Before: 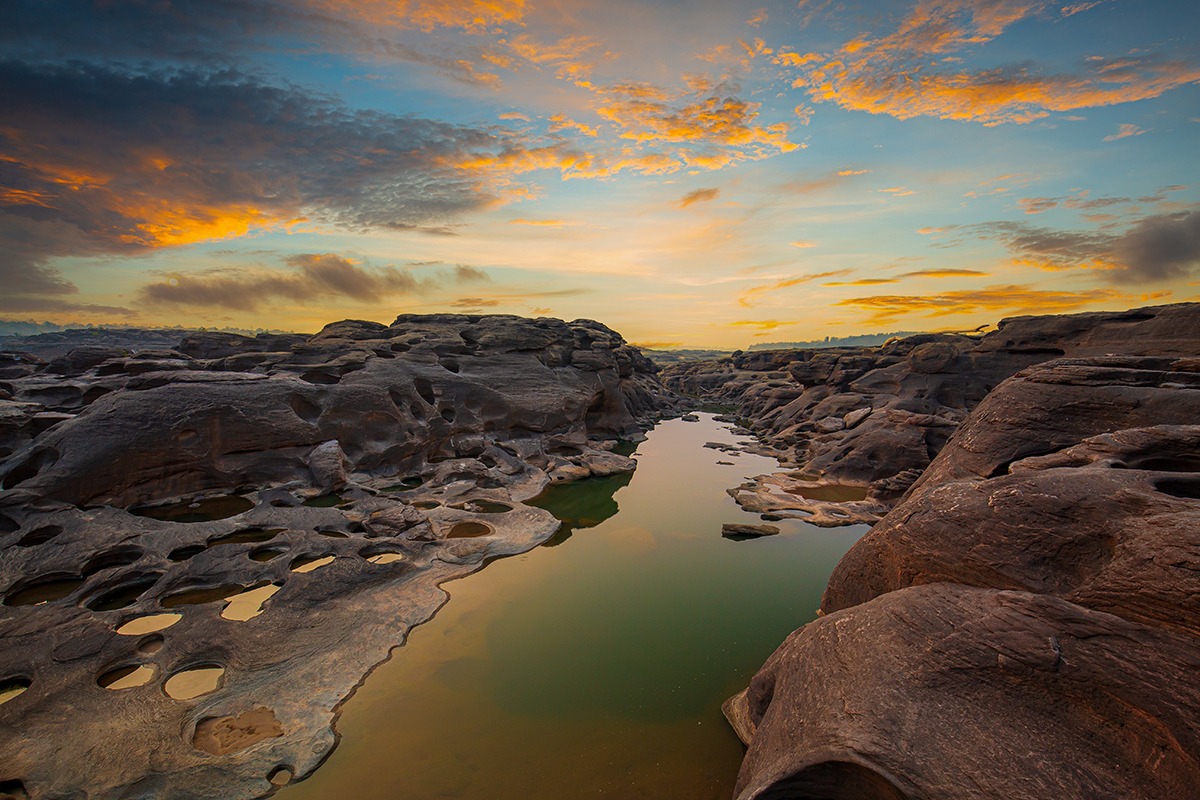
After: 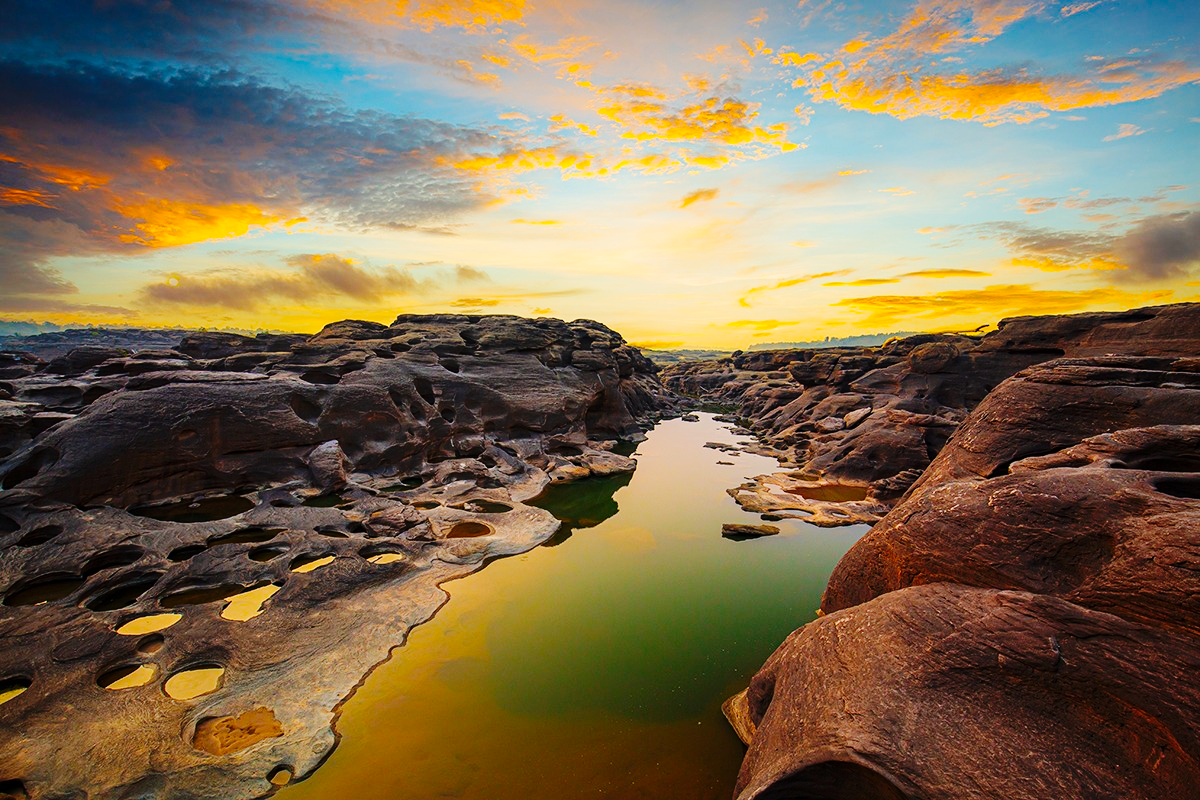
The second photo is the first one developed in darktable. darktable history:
tone equalizer: -8 EV -0.403 EV, -7 EV -0.416 EV, -6 EV -0.359 EV, -5 EV -0.256 EV, -3 EV 0.226 EV, -2 EV 0.349 EV, -1 EV 0.377 EV, +0 EV 0.397 EV
color balance rgb: perceptual saturation grading › global saturation 24.885%, contrast -9.587%
base curve: curves: ch0 [(0, 0) (0.036, 0.025) (0.121, 0.166) (0.206, 0.329) (0.605, 0.79) (1, 1)], preserve colors none
